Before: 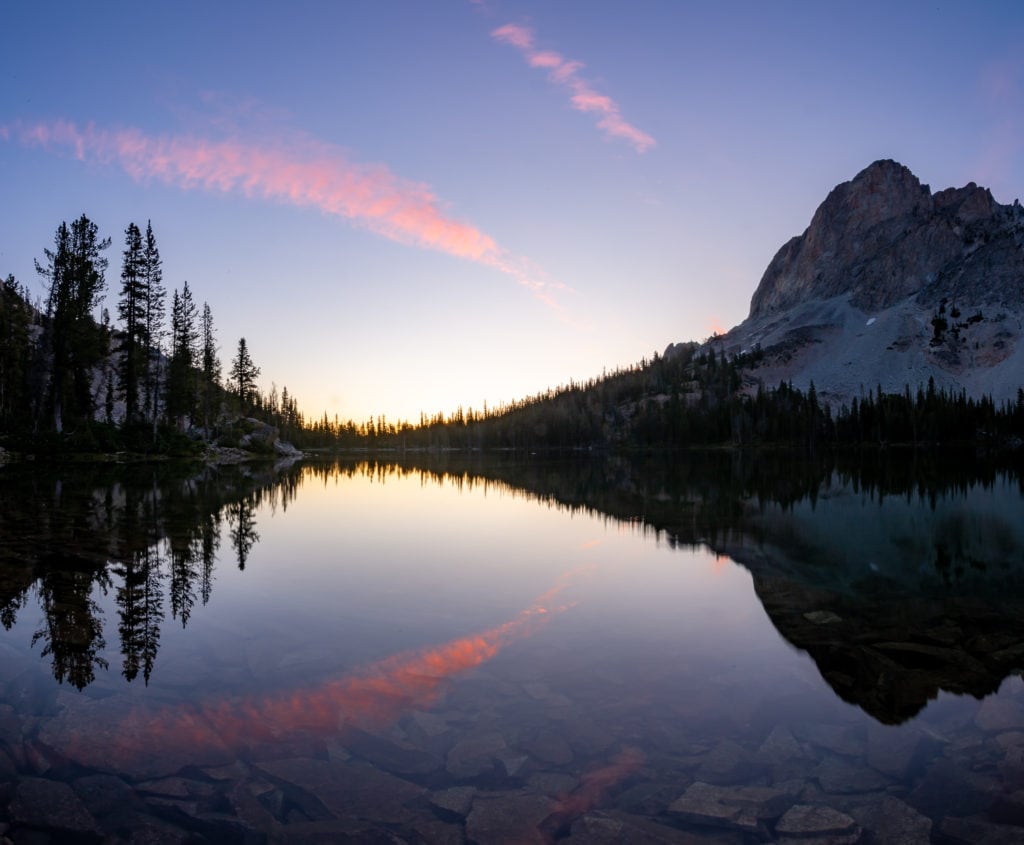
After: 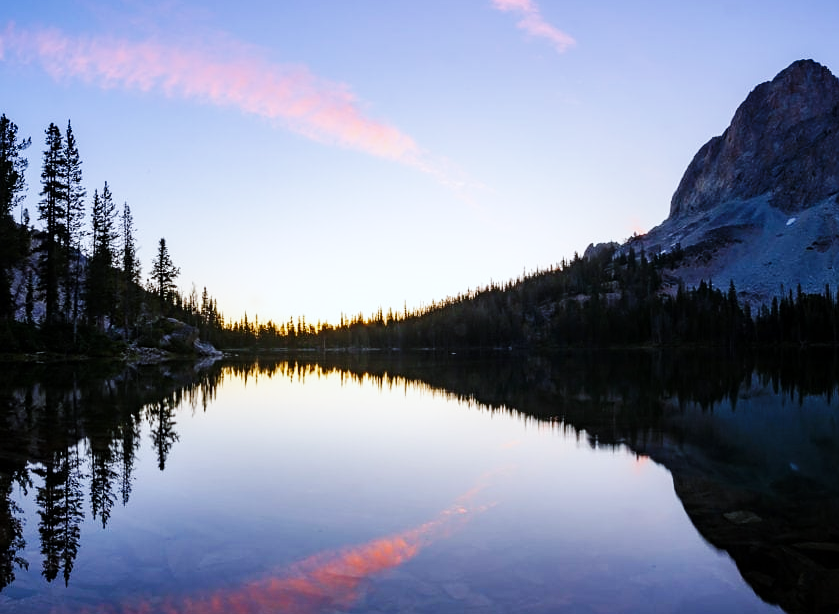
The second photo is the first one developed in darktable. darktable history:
white balance: red 0.924, blue 1.095
crop: left 7.856%, top 11.836%, right 10.12%, bottom 15.387%
sharpen: radius 1
base curve: curves: ch0 [(0, 0) (0.032, 0.025) (0.121, 0.166) (0.206, 0.329) (0.605, 0.79) (1, 1)], preserve colors none
